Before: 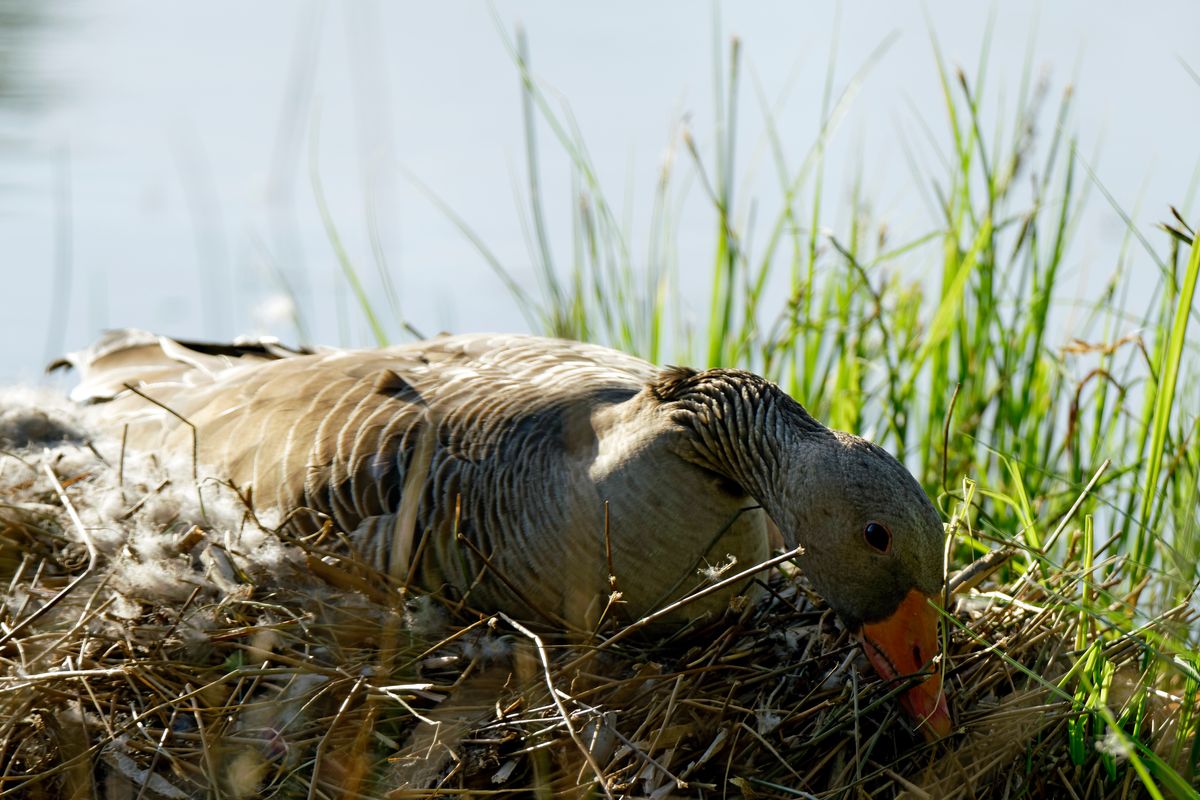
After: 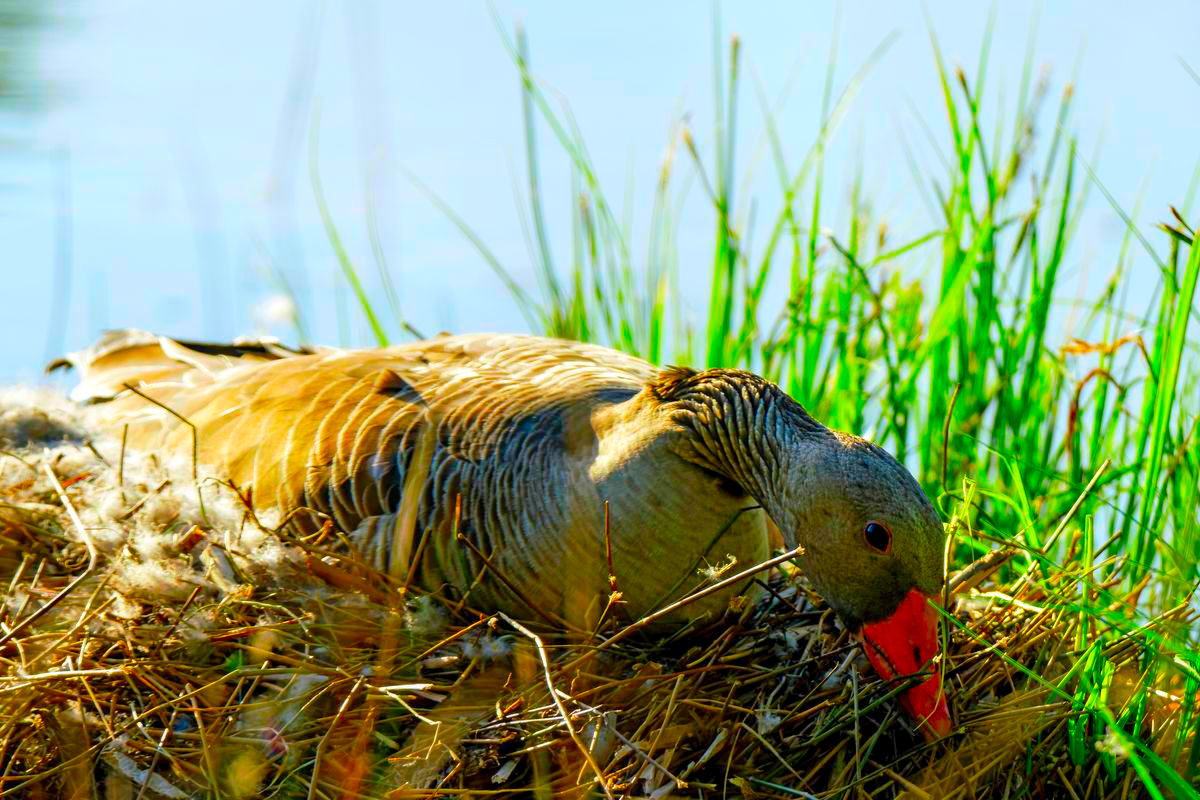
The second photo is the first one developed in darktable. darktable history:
color correction: saturation 3
contrast brightness saturation: brightness 0.13
local contrast: on, module defaults
